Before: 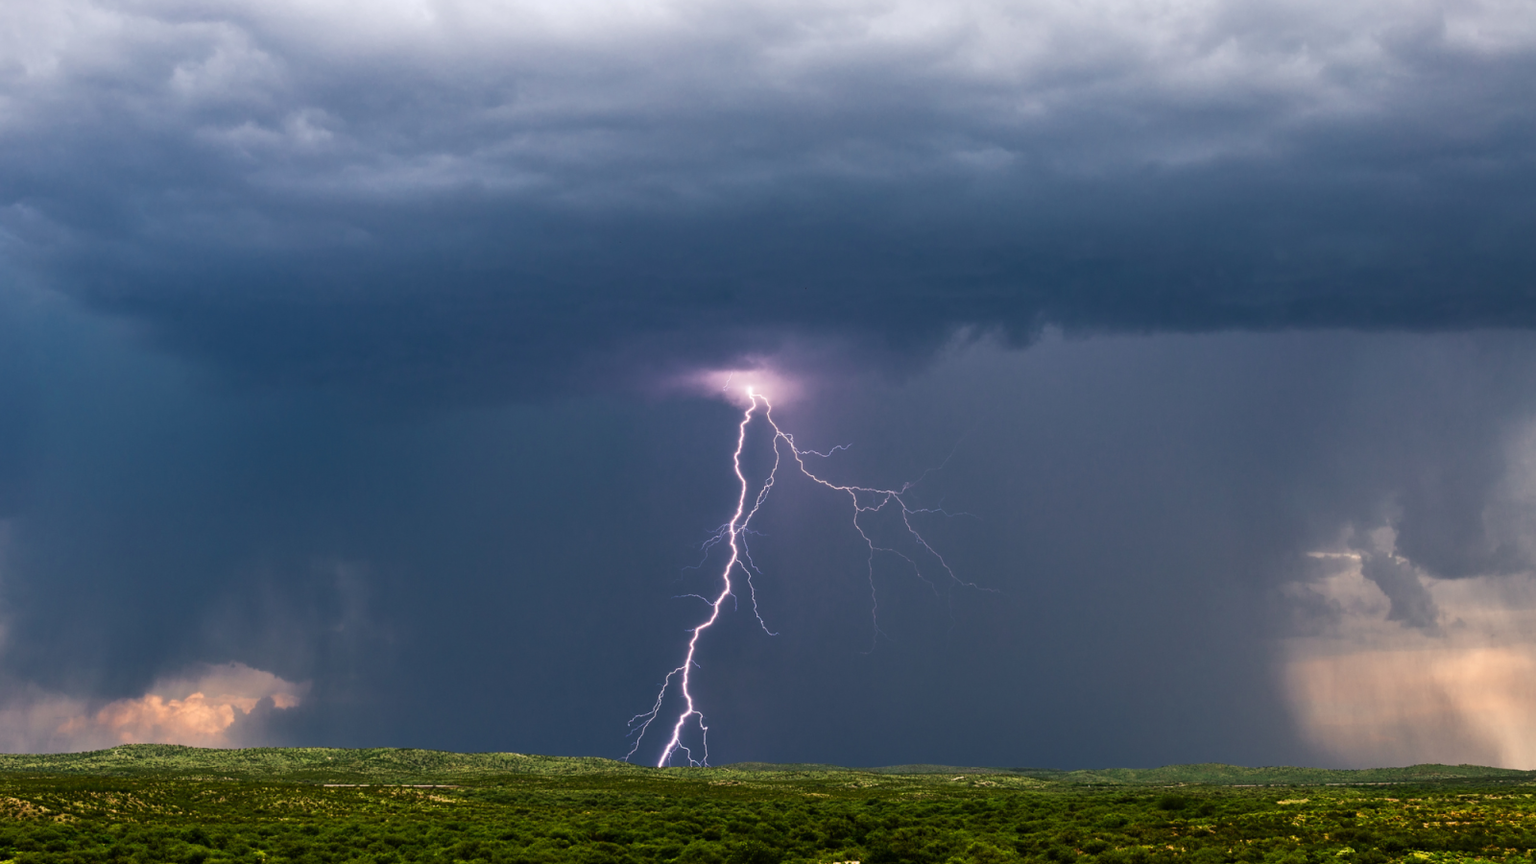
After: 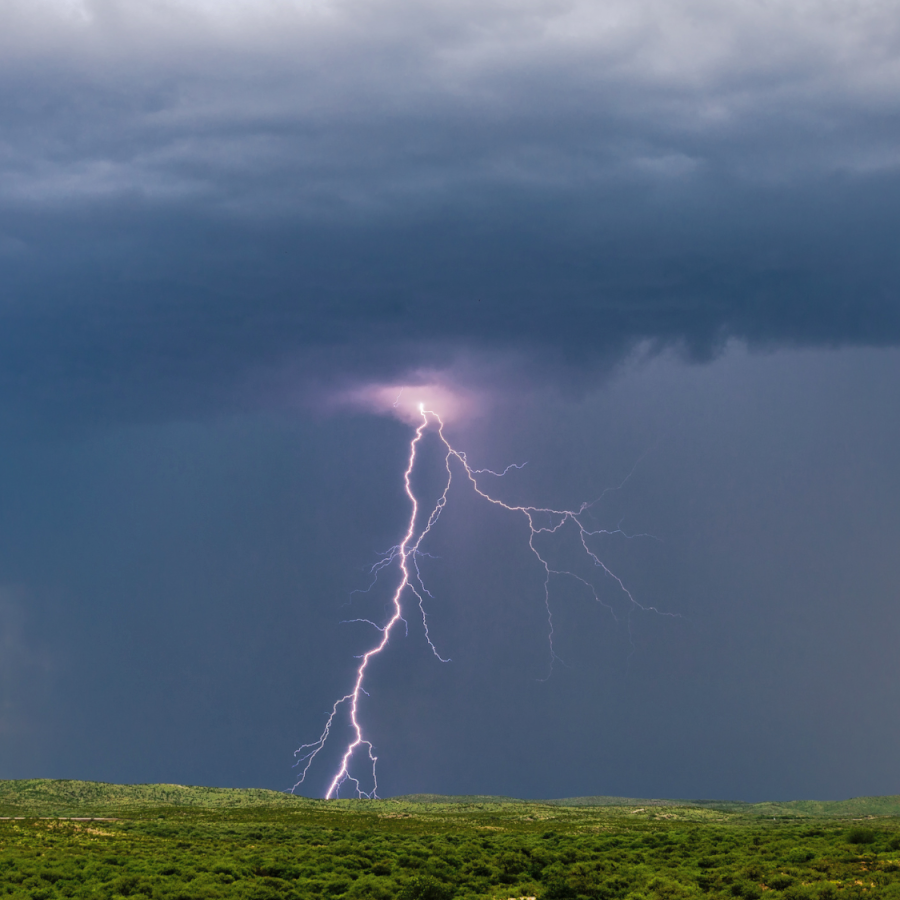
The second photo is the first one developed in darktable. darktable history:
shadows and highlights: shadows 60, highlights -60
crop and rotate: left 22.516%, right 21.234%
